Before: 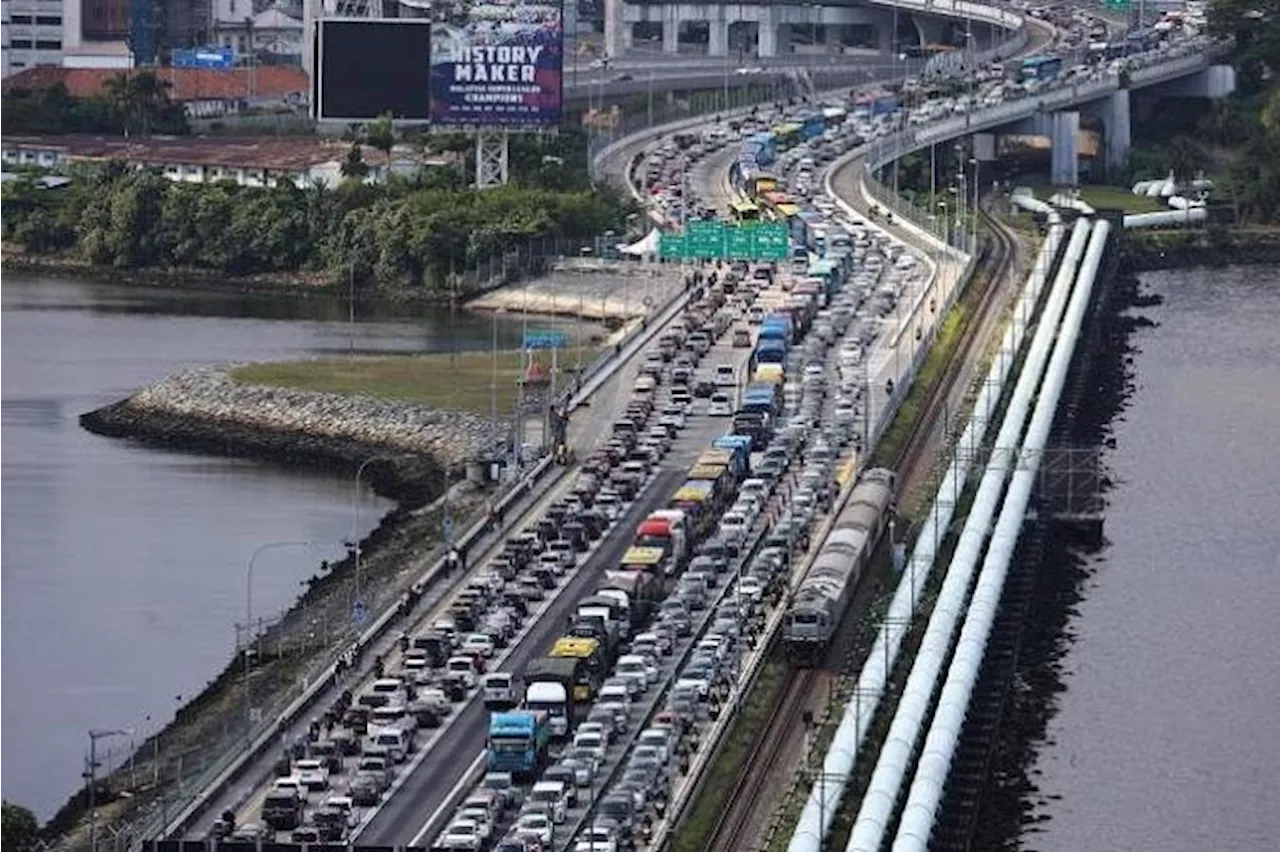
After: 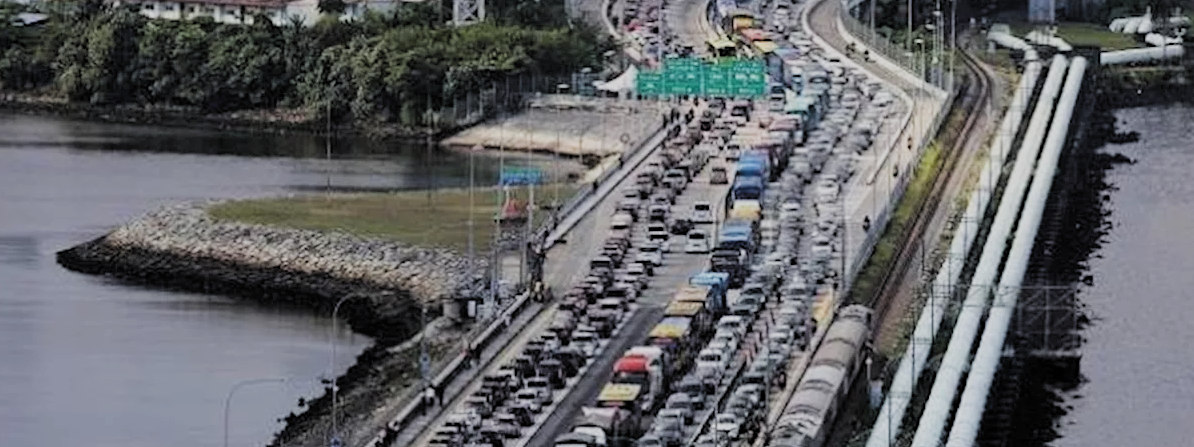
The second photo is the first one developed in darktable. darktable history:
filmic rgb: black relative exposure -5.08 EV, white relative exposure 3.97 EV, hardness 2.88, contrast 1.095, color science v5 (2021), contrast in shadows safe, contrast in highlights safe
crop: left 1.801%, top 19.138%, right 4.905%, bottom 28.339%
